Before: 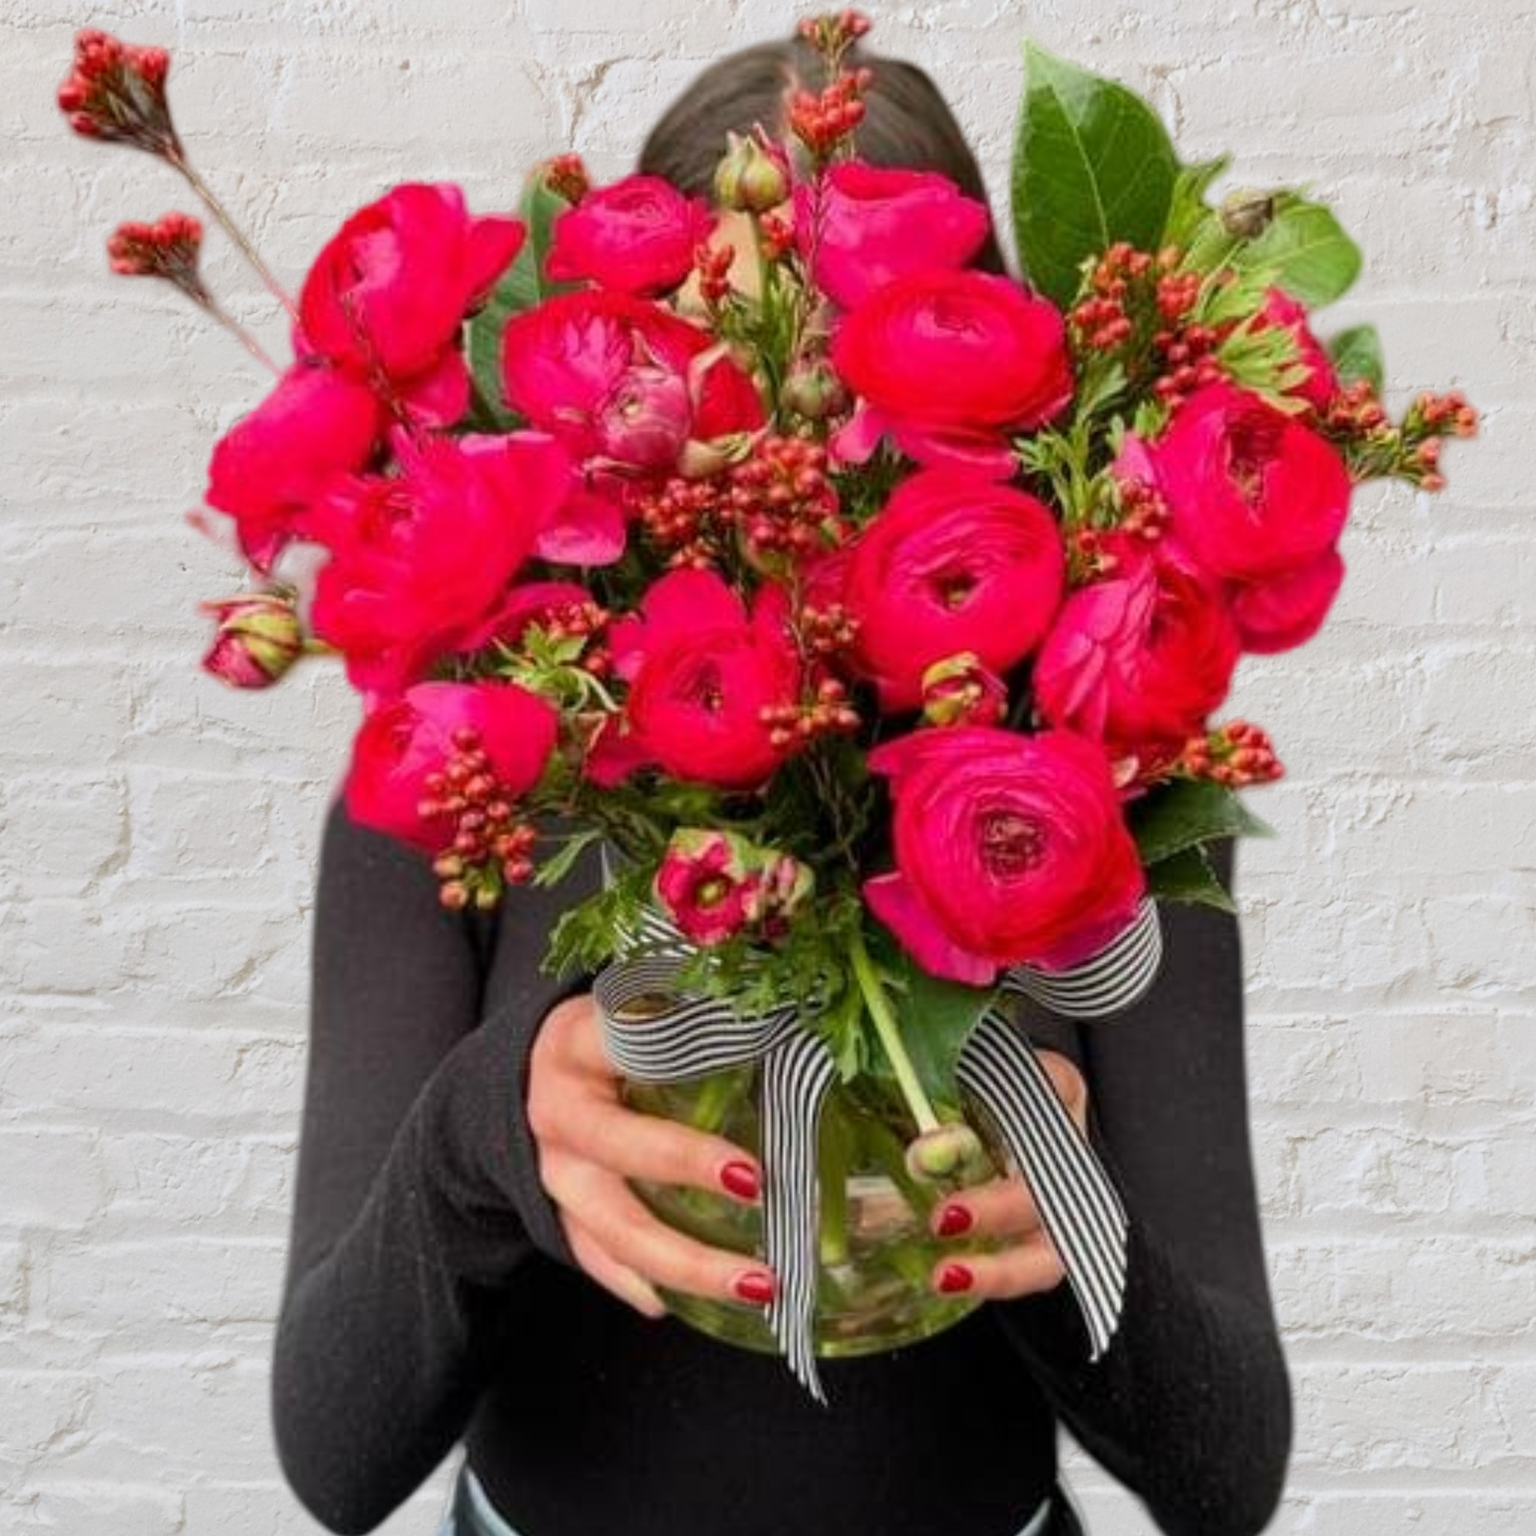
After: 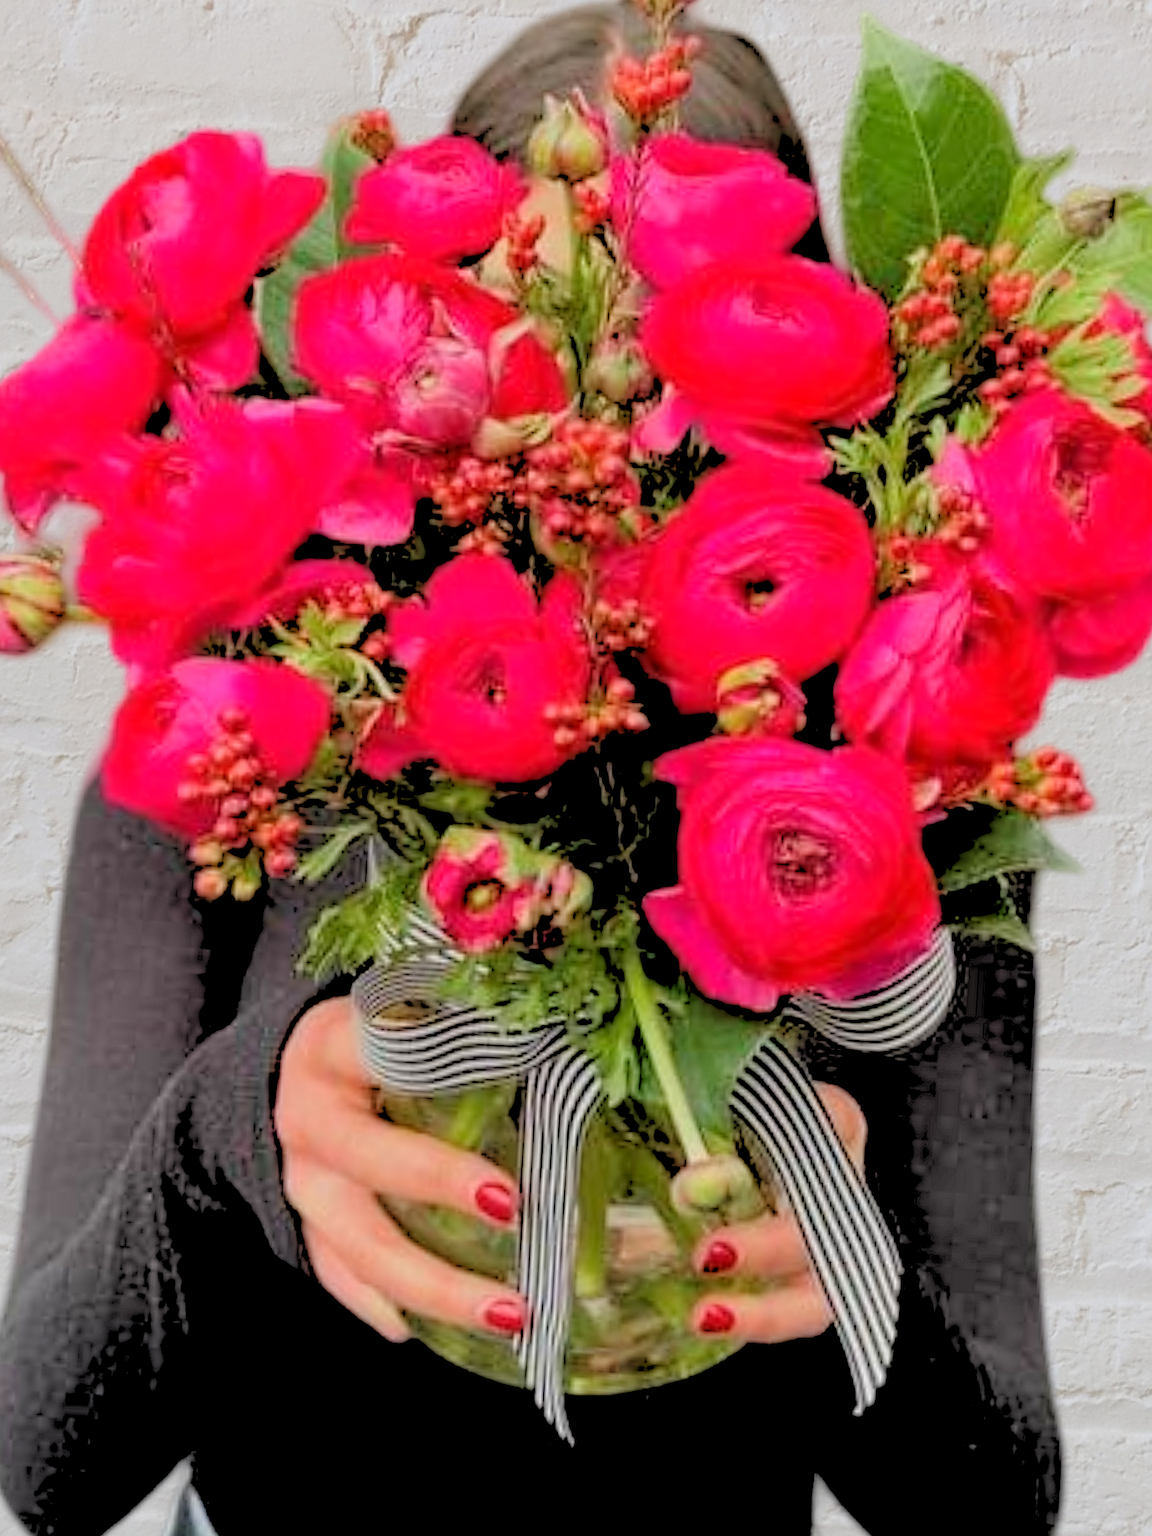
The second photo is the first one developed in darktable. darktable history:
rgb levels: levels [[0.027, 0.429, 0.996], [0, 0.5, 1], [0, 0.5, 1]]
tone equalizer: -8 EV 0.25 EV, -7 EV 0.417 EV, -6 EV 0.417 EV, -5 EV 0.25 EV, -3 EV -0.25 EV, -2 EV -0.417 EV, -1 EV -0.417 EV, +0 EV -0.25 EV, edges refinement/feathering 500, mask exposure compensation -1.57 EV, preserve details guided filter
crop and rotate: angle -3.27°, left 14.277%, top 0.028%, right 10.766%, bottom 0.028%
sharpen: on, module defaults
